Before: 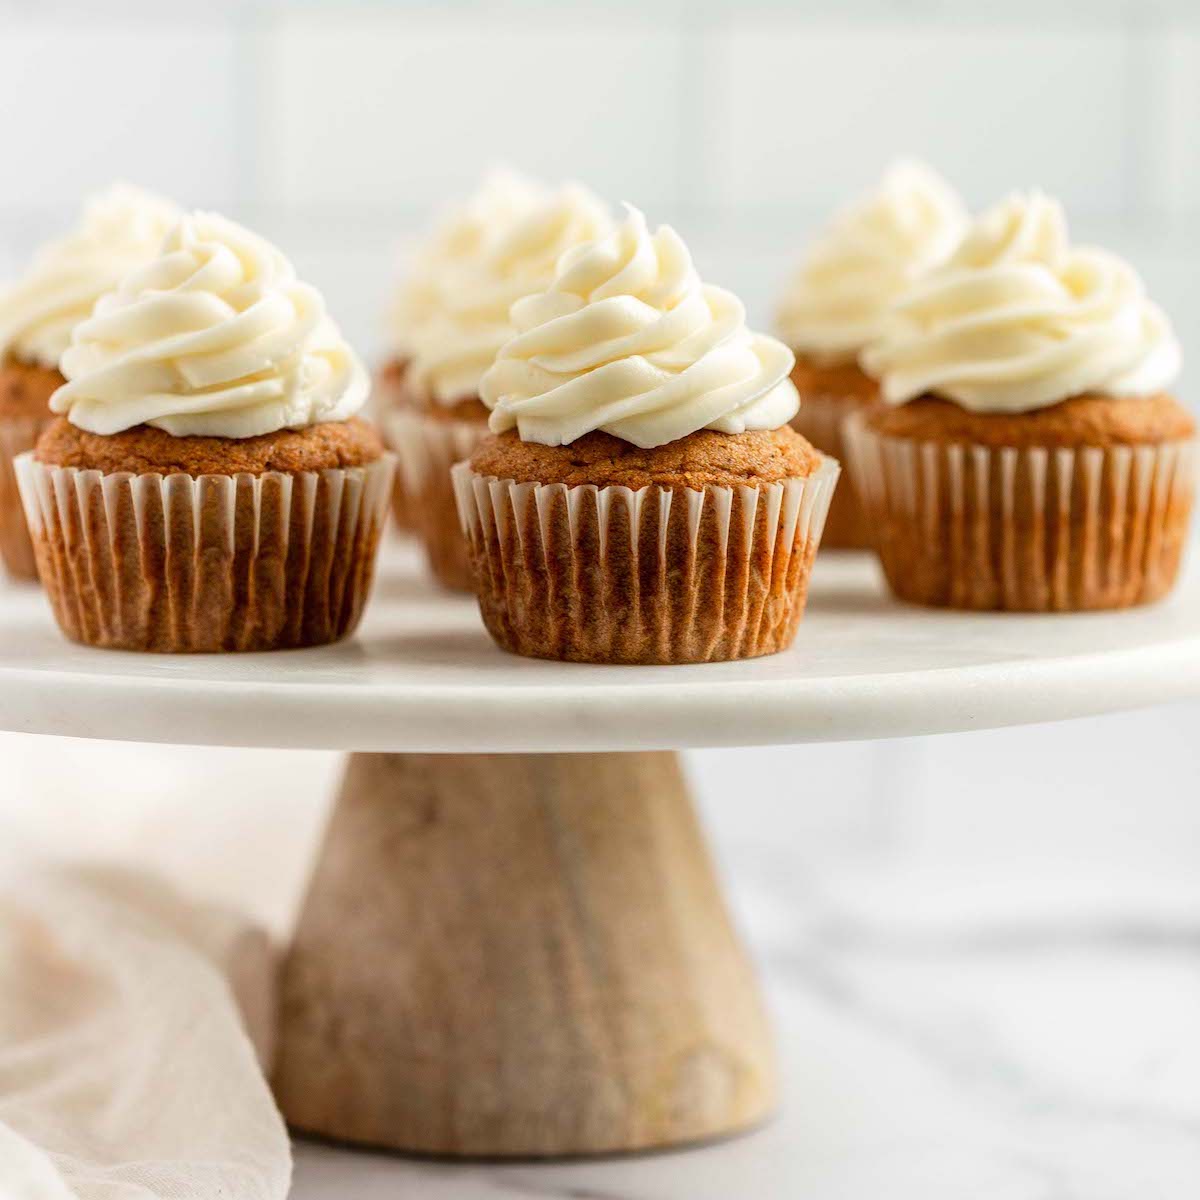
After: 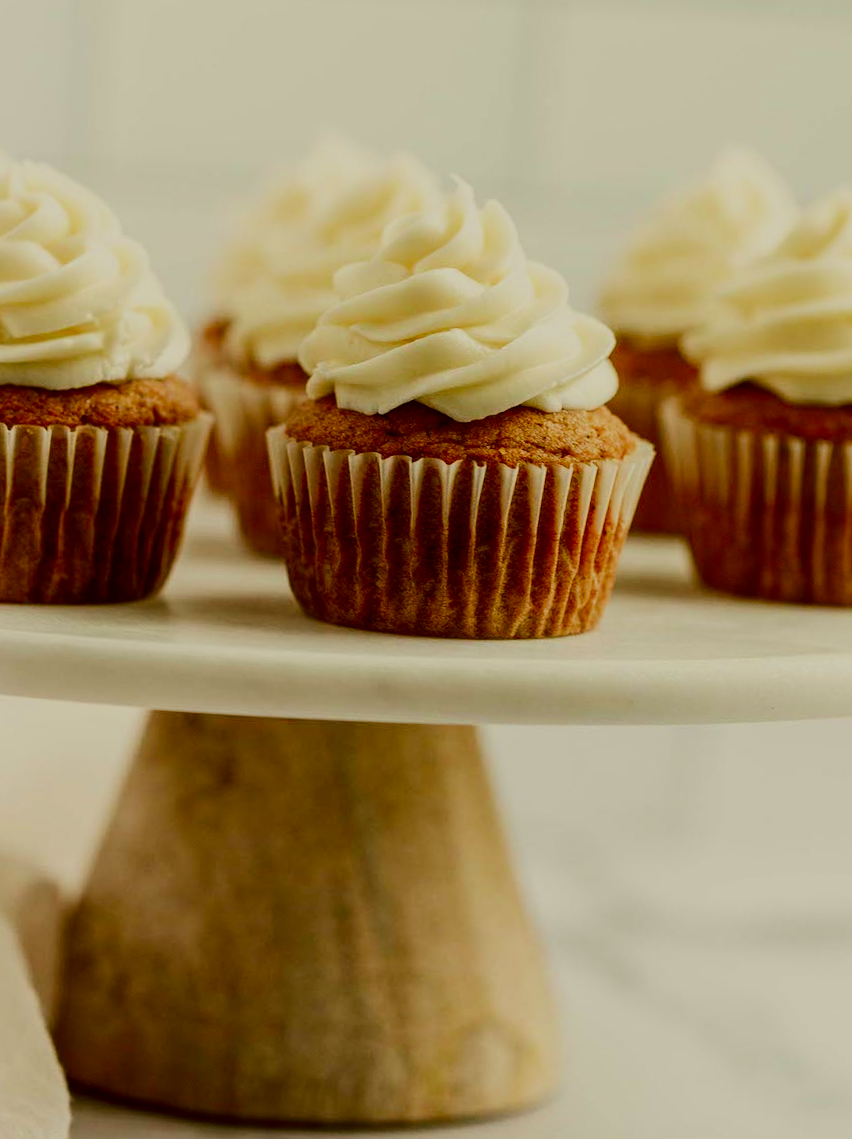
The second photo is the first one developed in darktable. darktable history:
filmic rgb: black relative exposure -7.65 EV, white relative exposure 4.56 EV, hardness 3.61, add noise in highlights 0, color science v3 (2019), use custom middle-gray values true, contrast in highlights soft
color correction: highlights a* -1.64, highlights b* 10.39, shadows a* 0.585, shadows b* 18.92
crop and rotate: angle -3.07°, left 14.28%, top 0.023%, right 10.986%, bottom 0.065%
contrast brightness saturation: contrast 0.127, brightness -0.234, saturation 0.149
